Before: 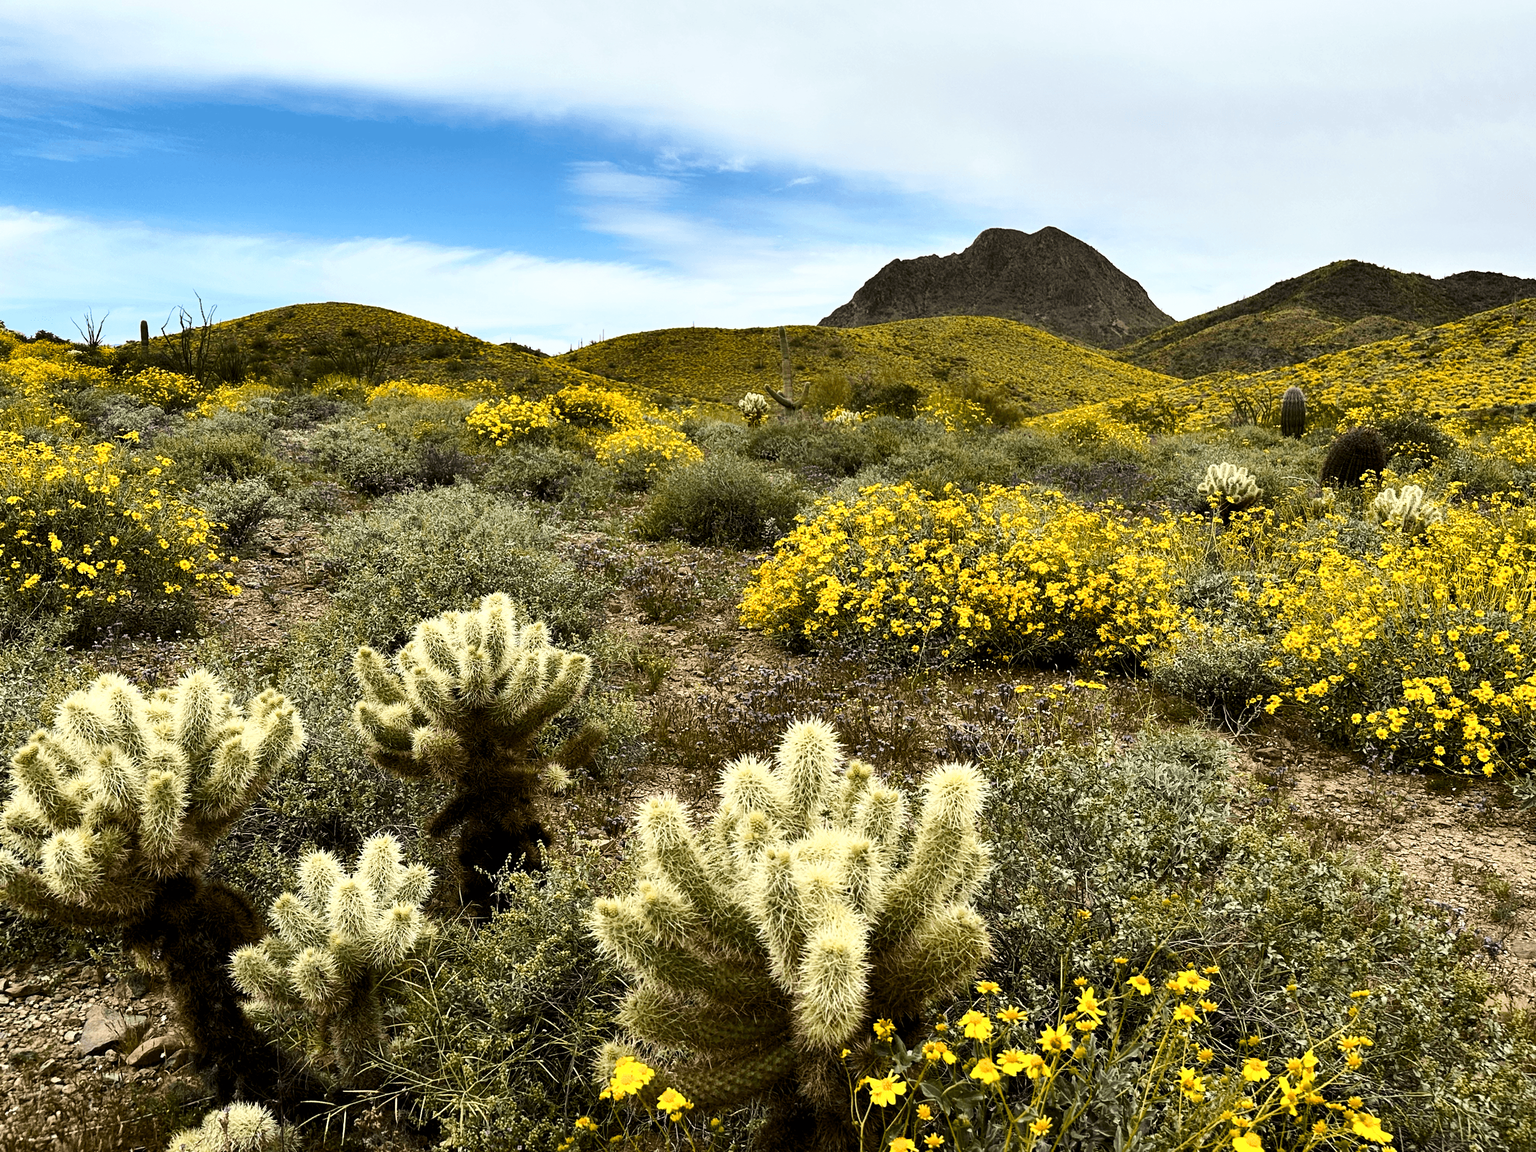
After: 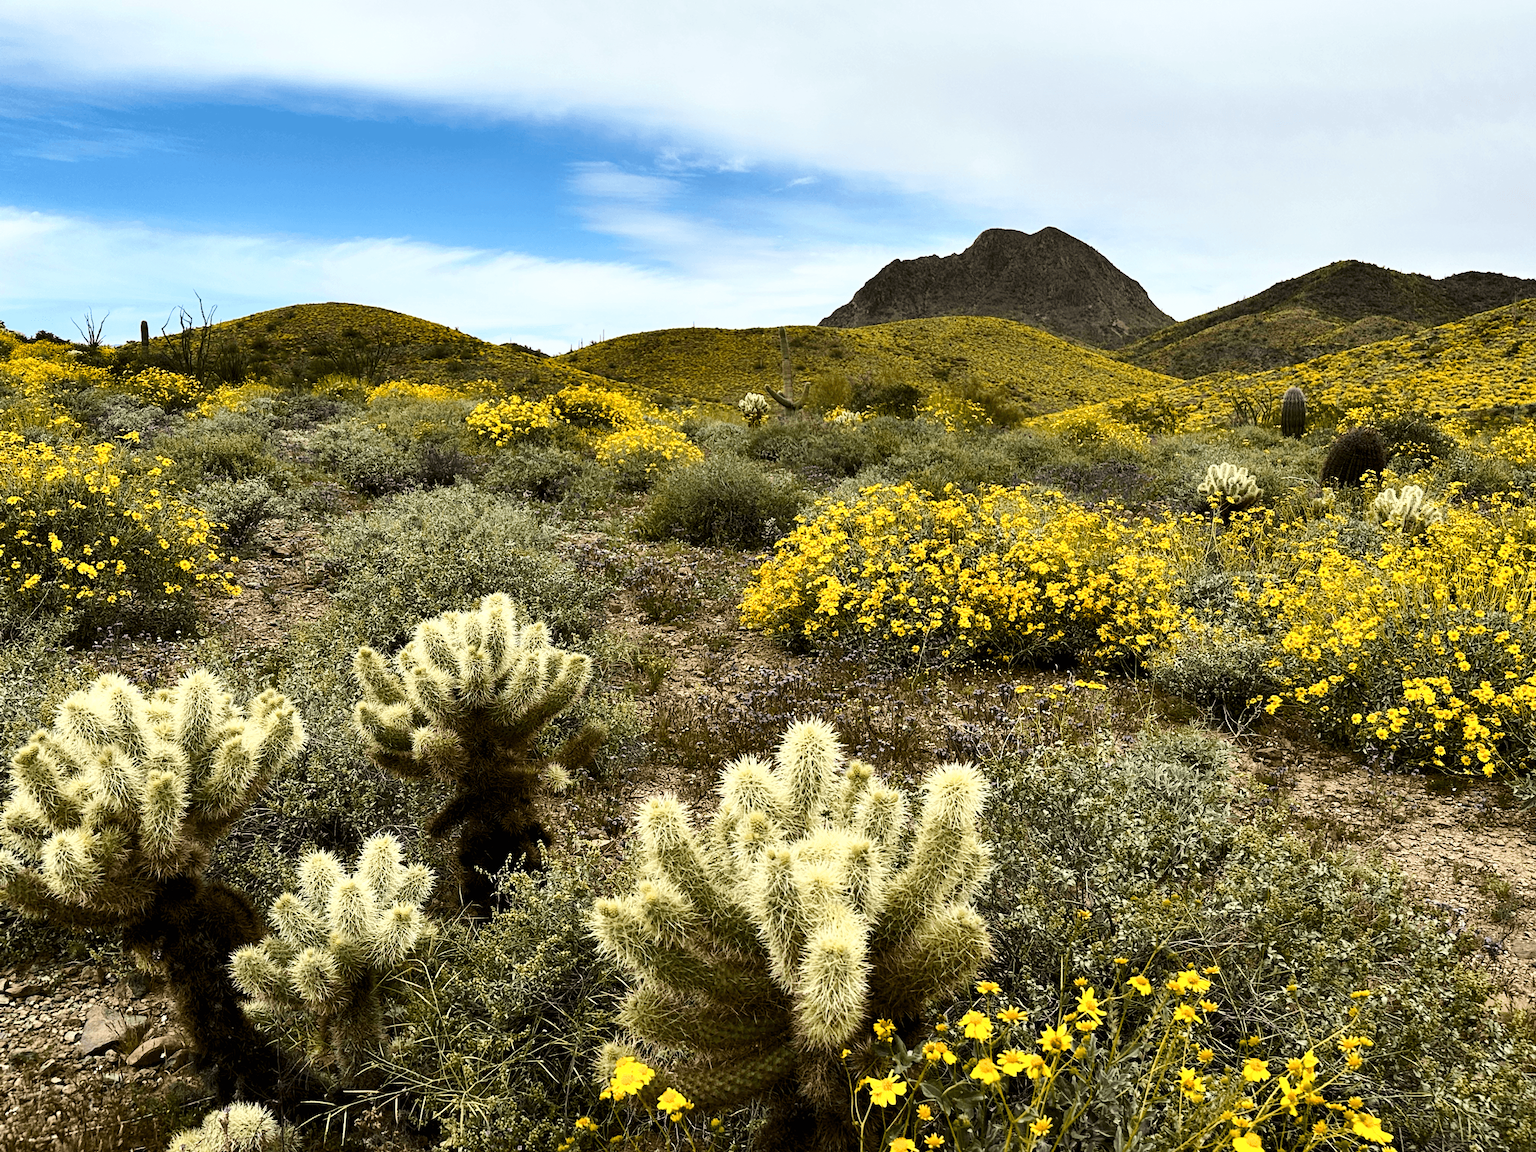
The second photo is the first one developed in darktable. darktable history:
white balance: emerald 1
exposure: black level correction 0, compensate exposure bias true, compensate highlight preservation false
